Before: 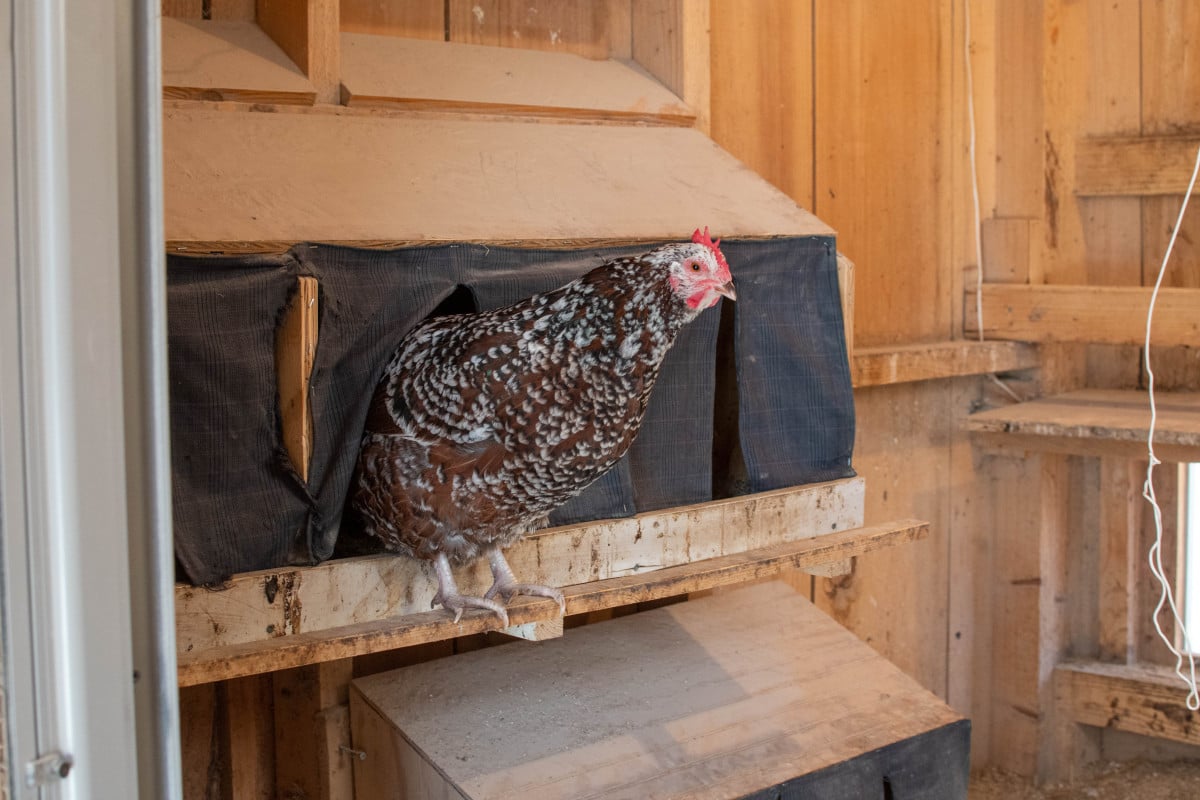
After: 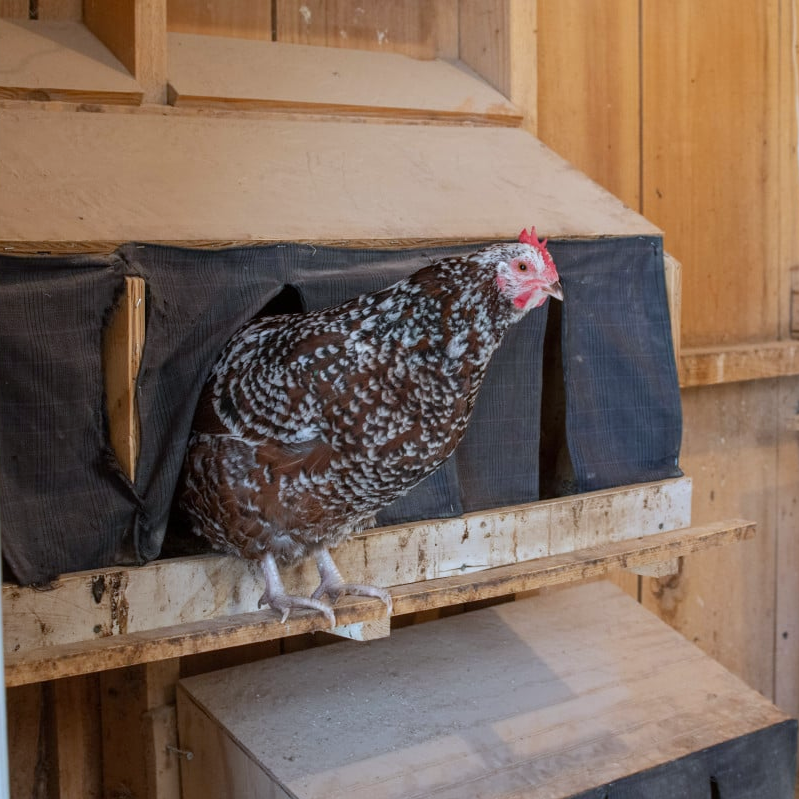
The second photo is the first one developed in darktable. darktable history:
crop and rotate: left 14.436%, right 18.898%
white balance: red 0.924, blue 1.095
